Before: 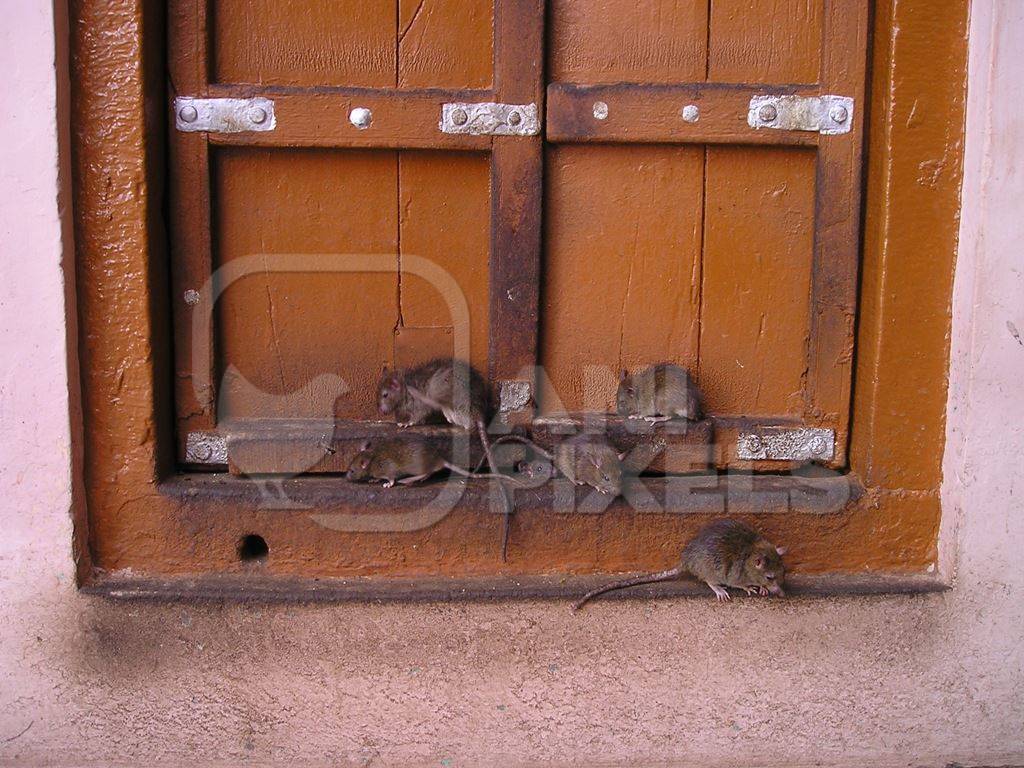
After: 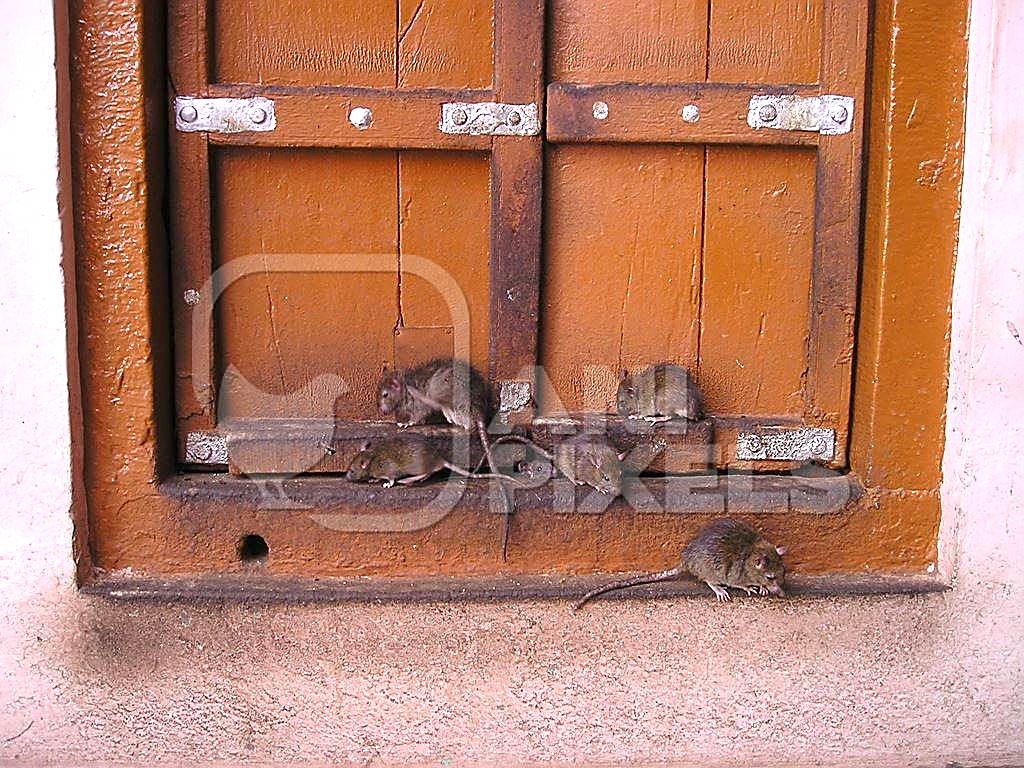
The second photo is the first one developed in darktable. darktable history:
sharpen: radius 1.369, amount 1.244, threshold 0.772
exposure: exposure 0.7 EV, compensate exposure bias true, compensate highlight preservation false
